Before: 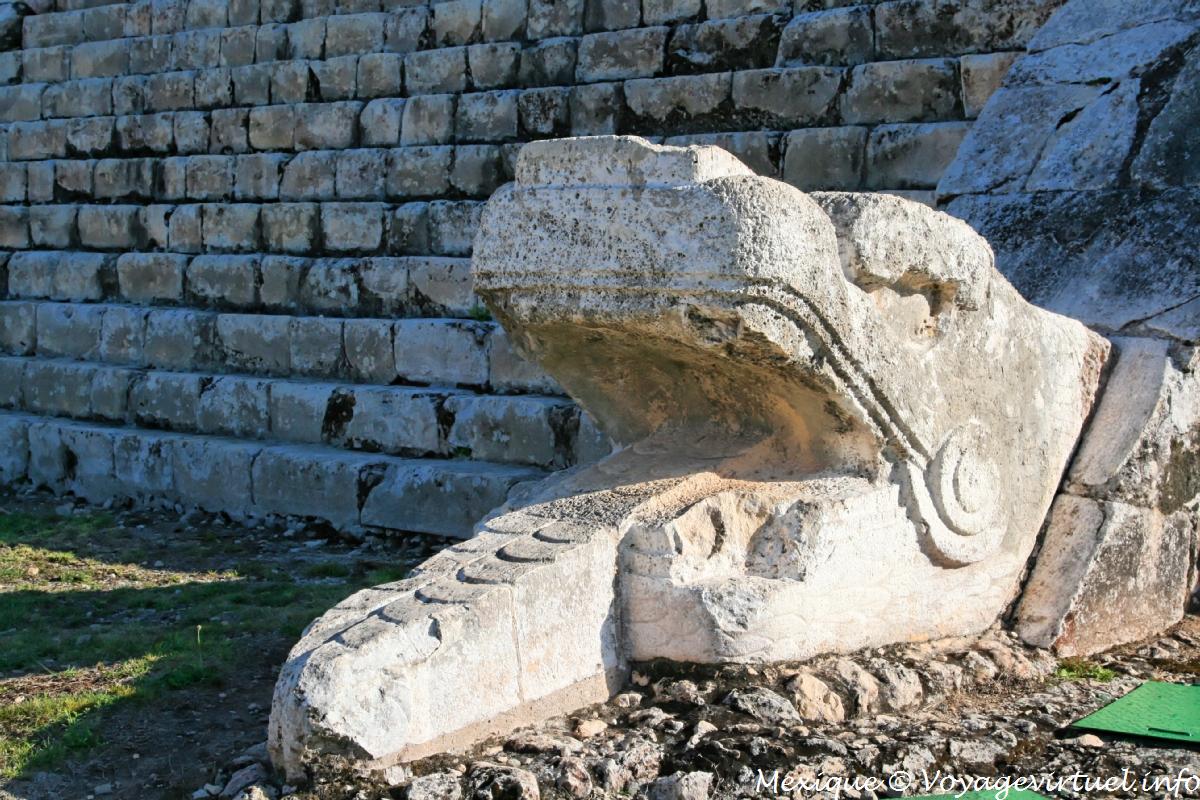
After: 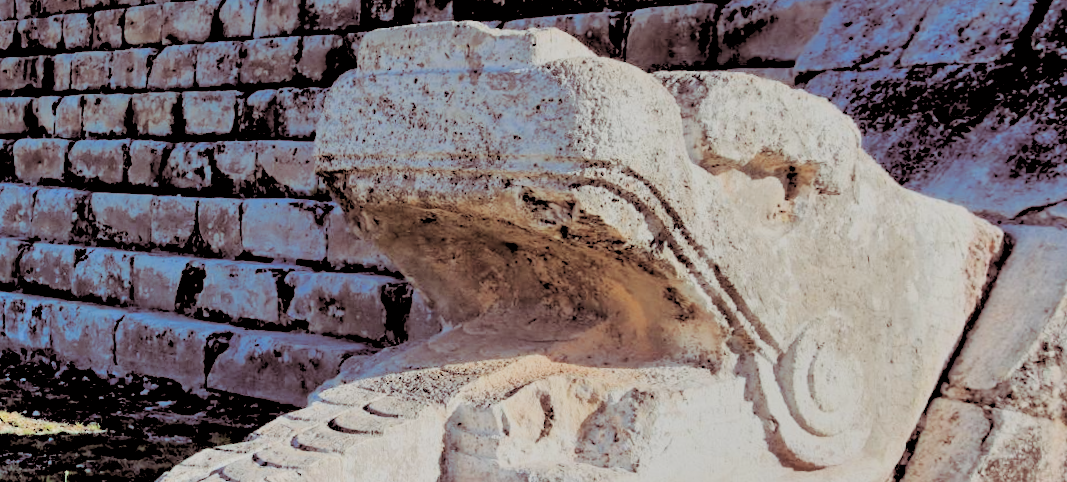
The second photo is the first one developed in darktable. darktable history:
rotate and perspective: rotation 1.69°, lens shift (vertical) -0.023, lens shift (horizontal) -0.291, crop left 0.025, crop right 0.988, crop top 0.092, crop bottom 0.842
graduated density: on, module defaults
shadows and highlights: low approximation 0.01, soften with gaussian
split-toning: highlights › hue 298.8°, highlights › saturation 0.73, compress 41.76%
filmic rgb: black relative exposure -7.65 EV, white relative exposure 4.56 EV, hardness 3.61, contrast 1.05
crop: left 5.596%, top 10.314%, right 3.534%, bottom 19.395%
rgb levels: levels [[0.027, 0.429, 0.996], [0, 0.5, 1], [0, 0.5, 1]]
